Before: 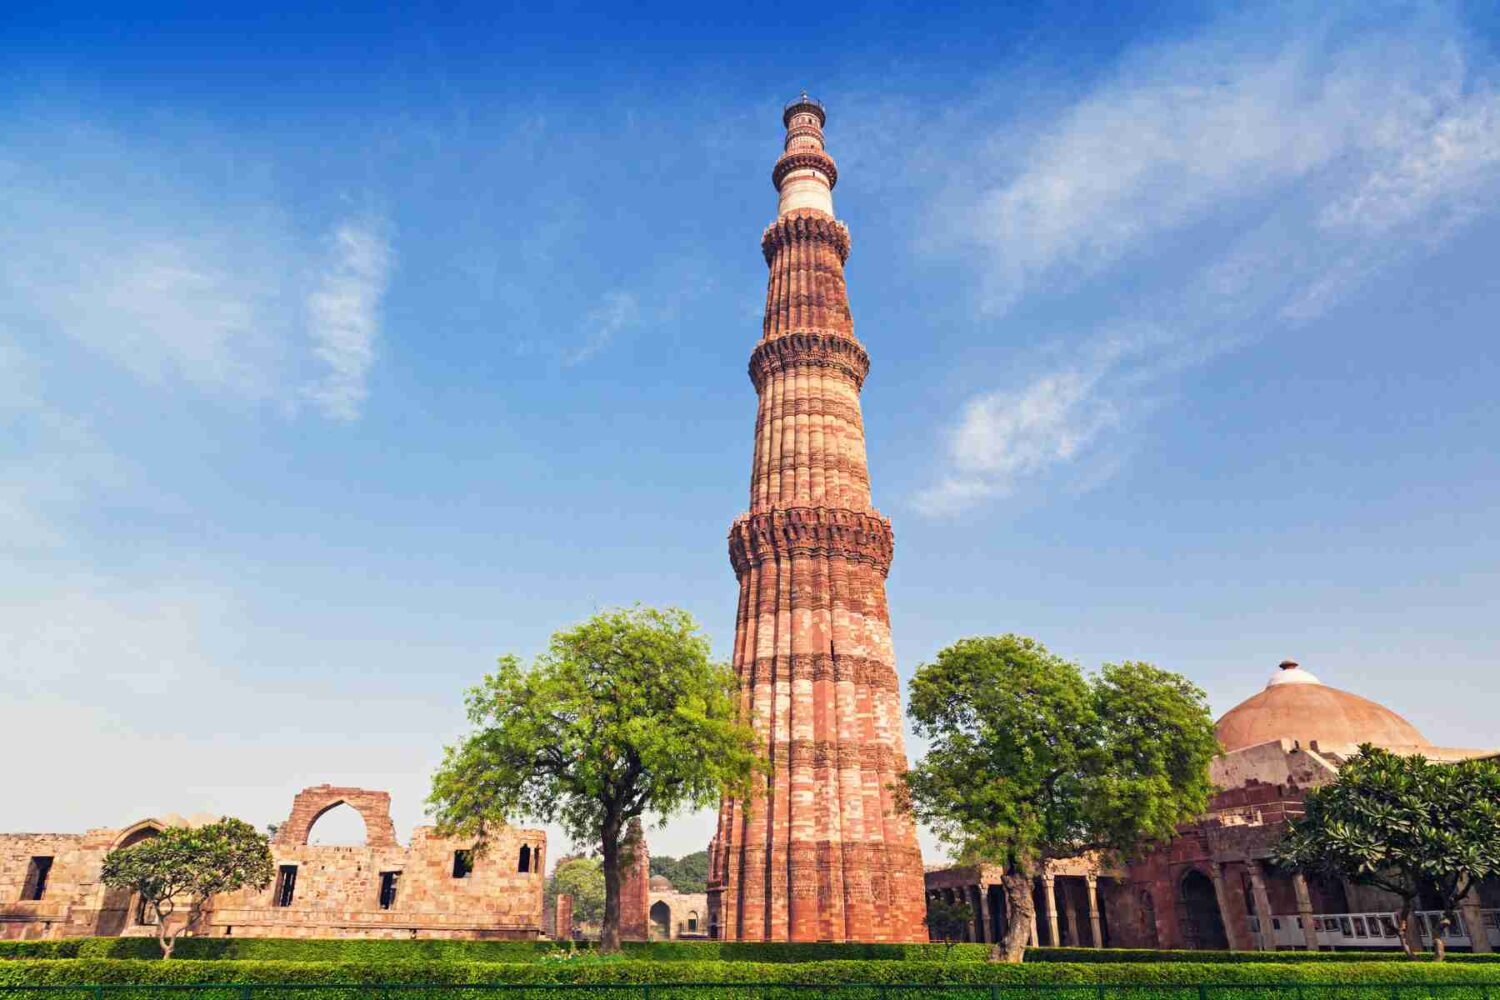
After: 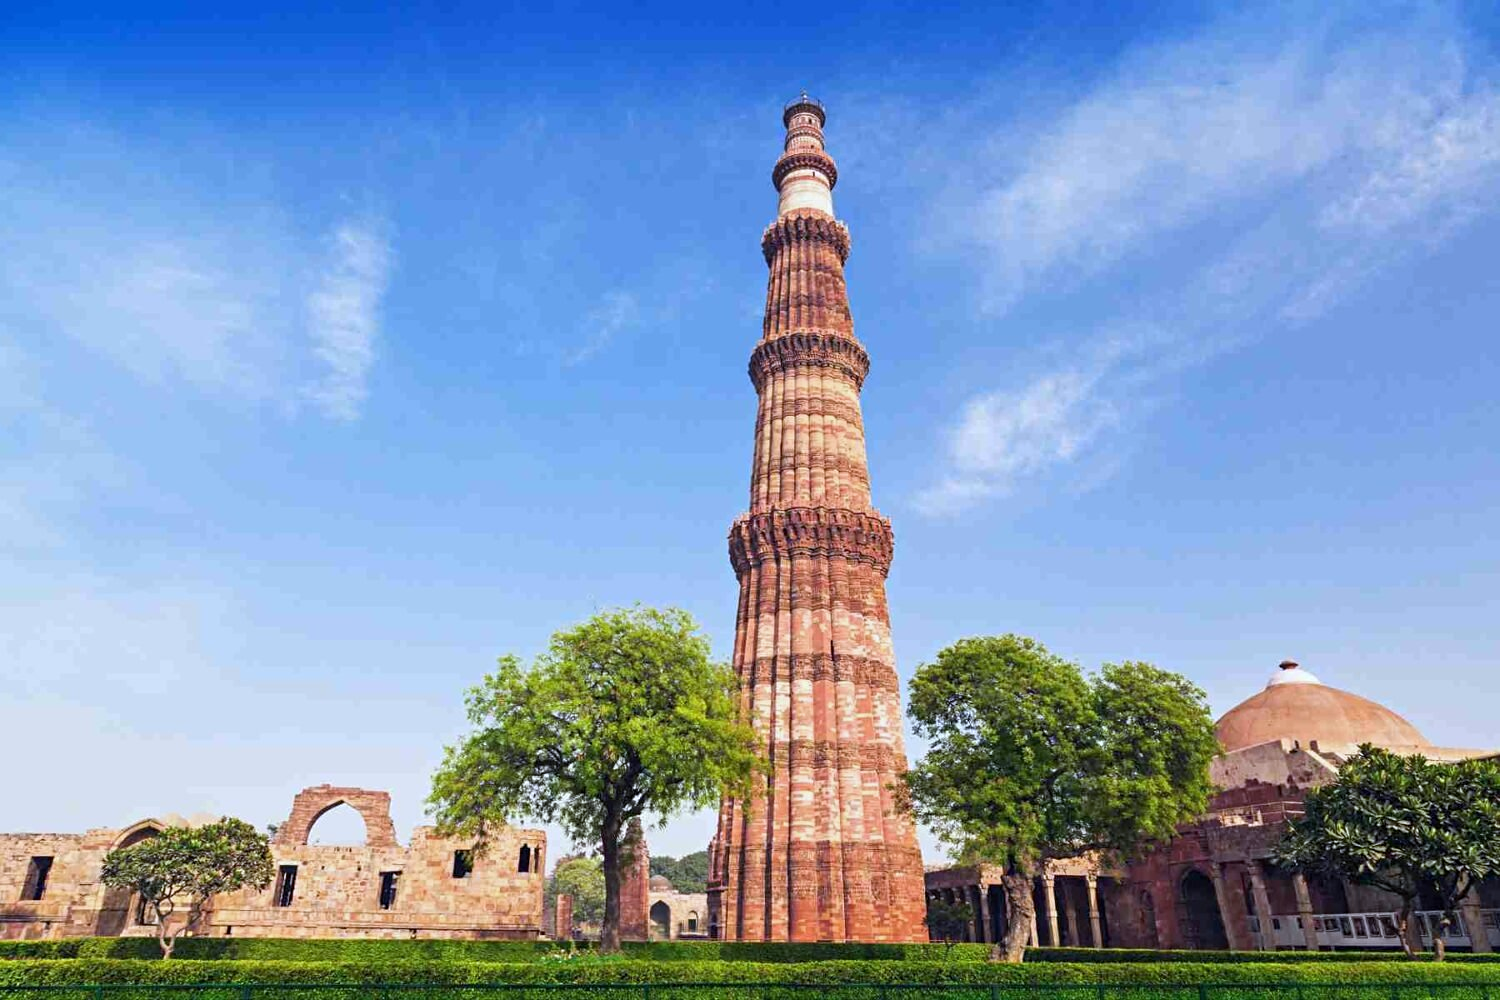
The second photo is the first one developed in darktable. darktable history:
color balance: on, module defaults
sharpen: amount 0.2
white balance: red 0.954, blue 1.079
